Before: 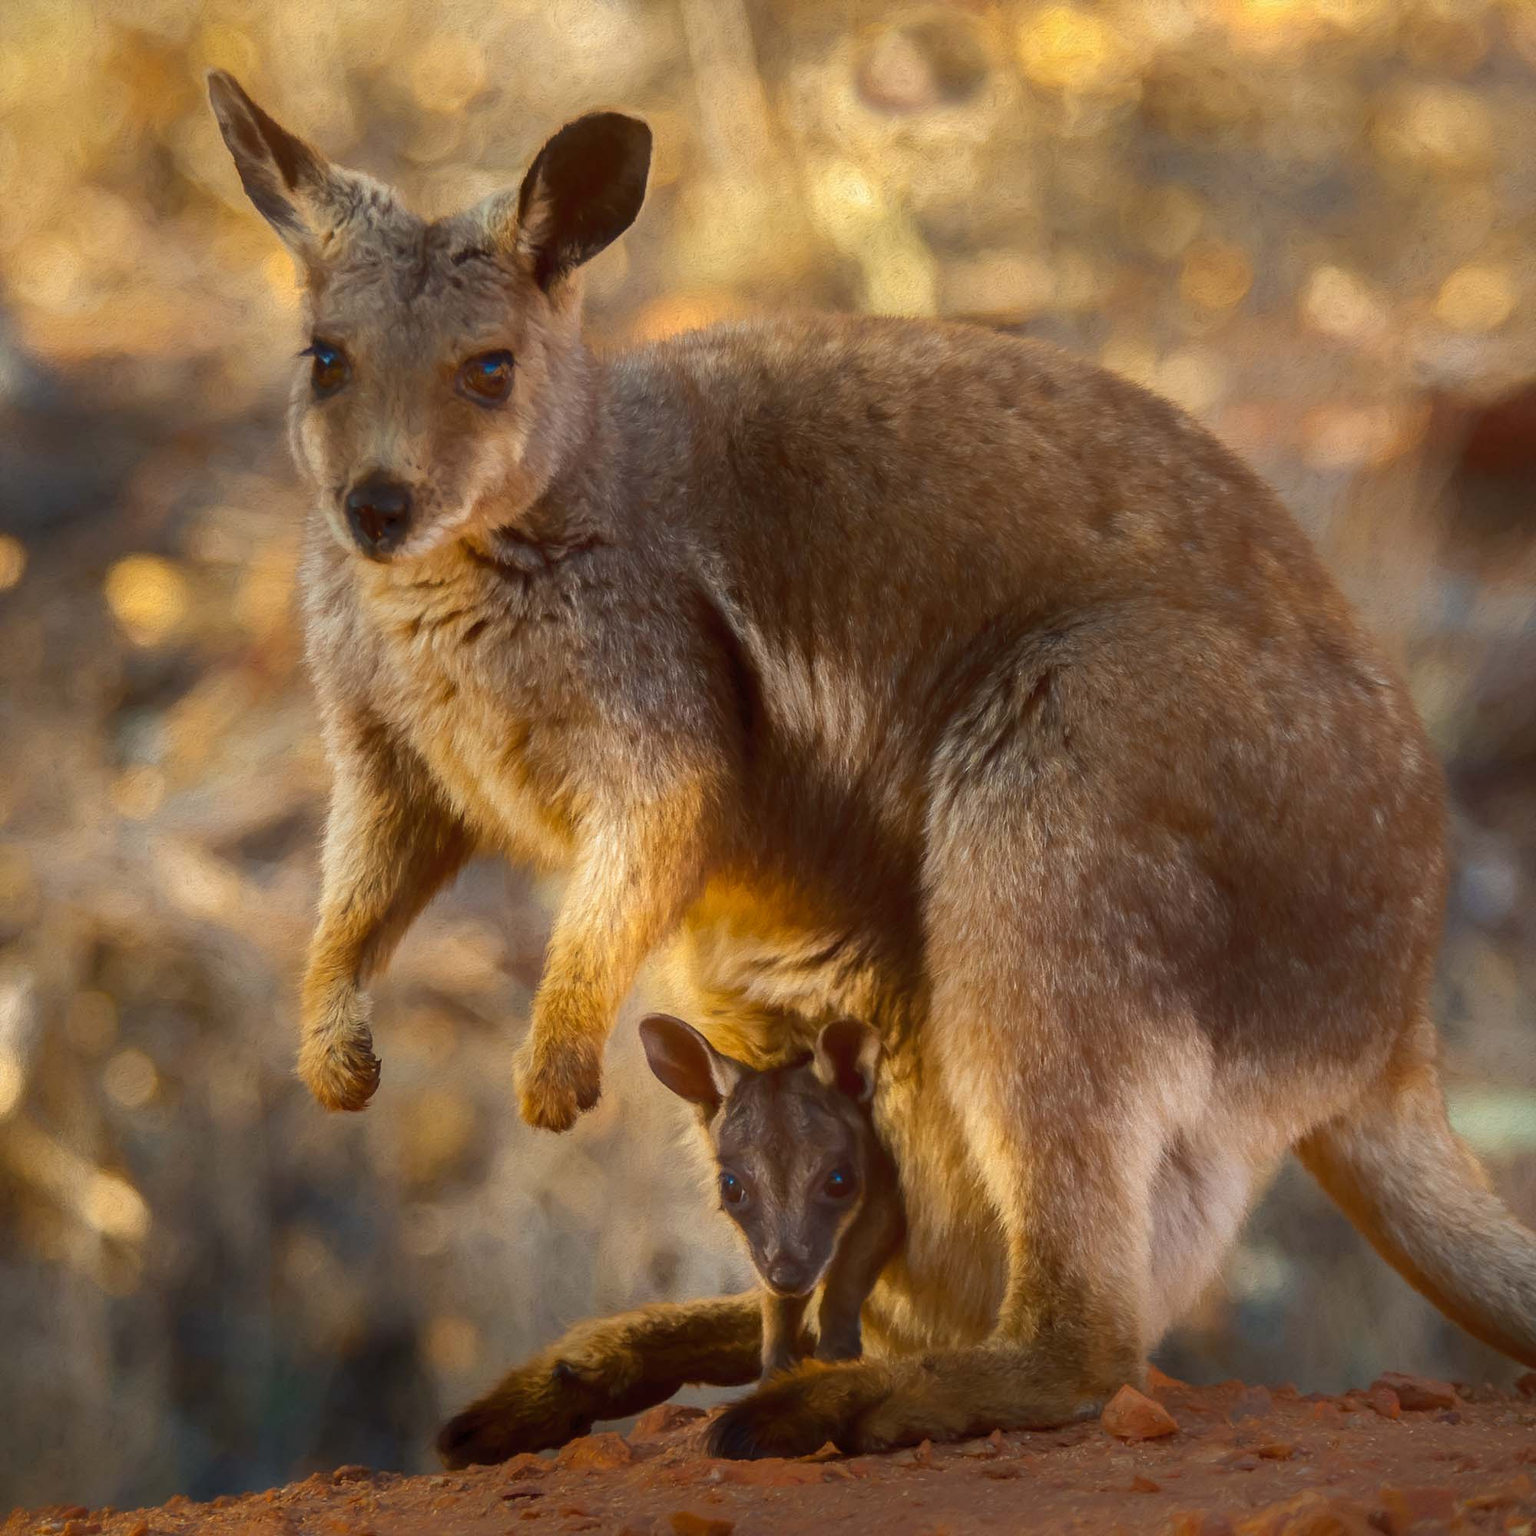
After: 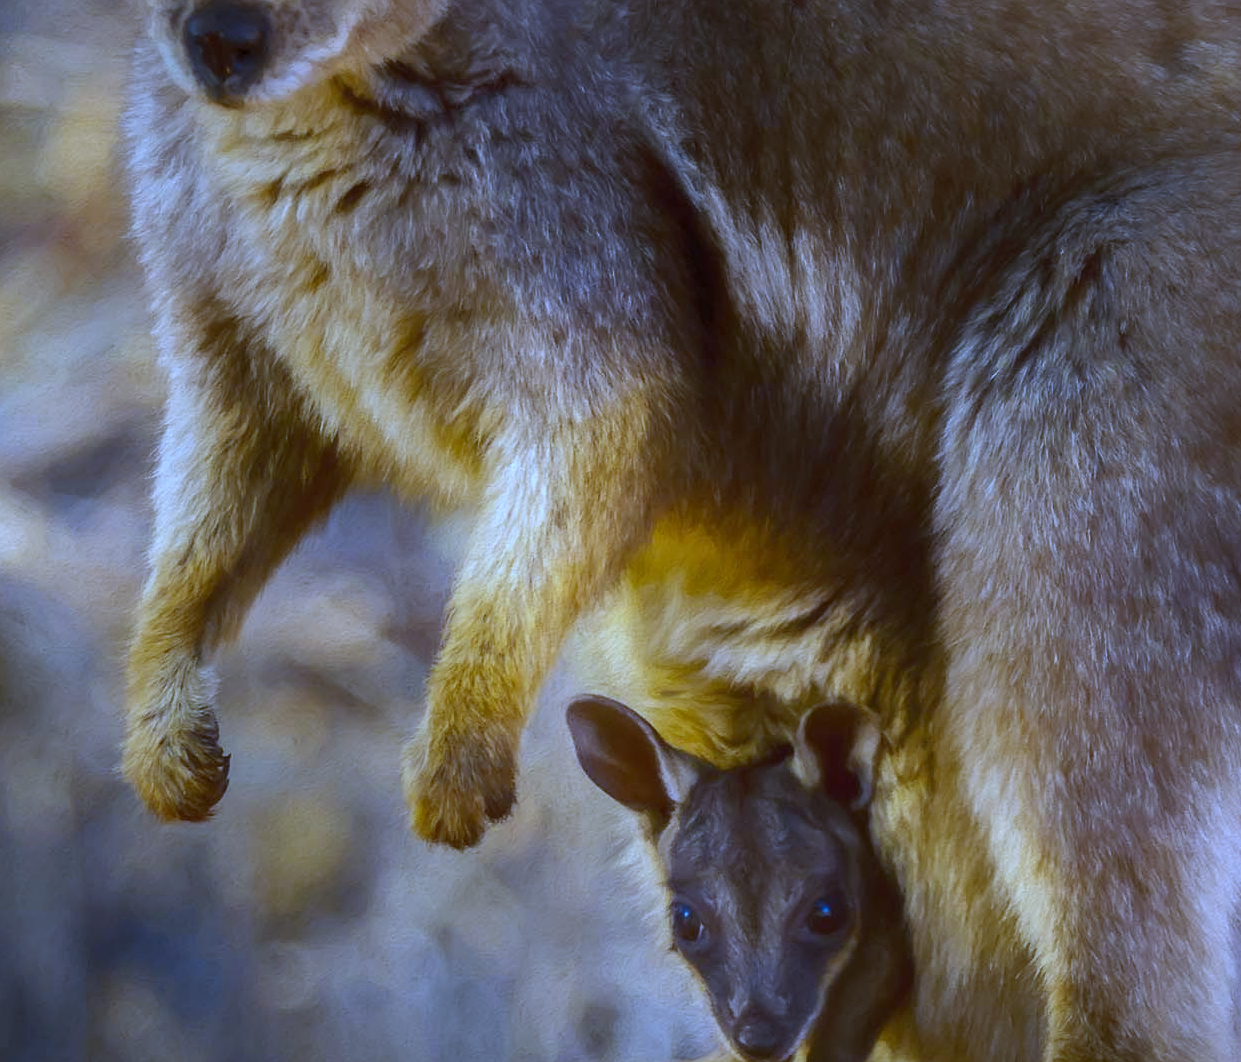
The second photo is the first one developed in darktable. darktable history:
white balance: red 0.766, blue 1.537
crop: left 13.312%, top 31.28%, right 24.627%, bottom 15.582%
exposure: compensate highlight preservation false
